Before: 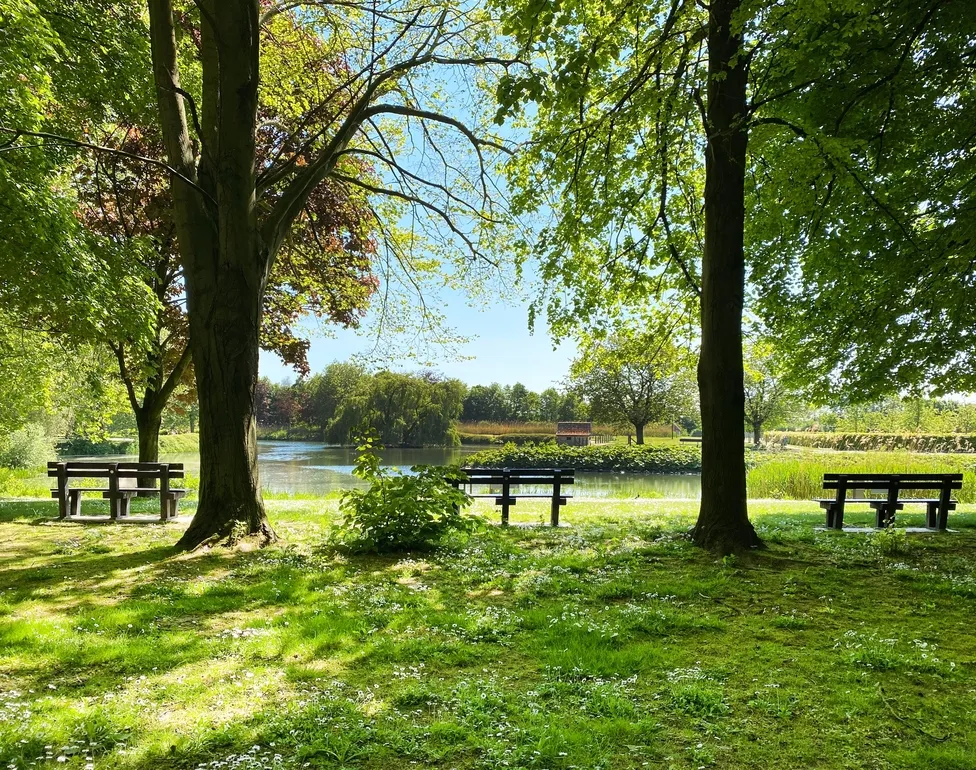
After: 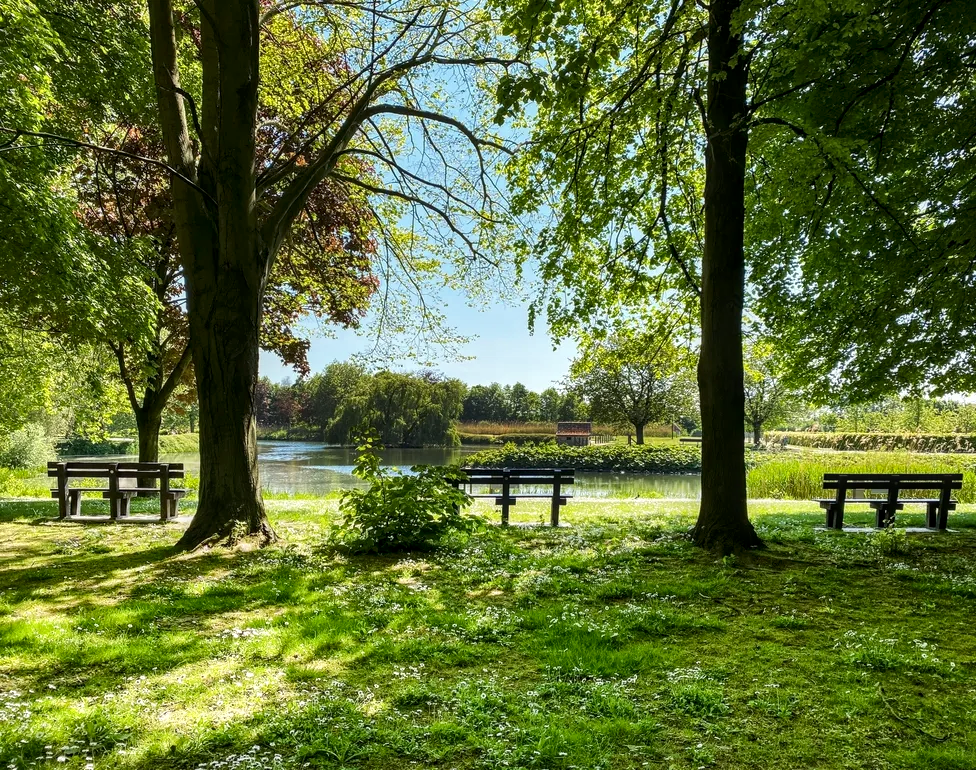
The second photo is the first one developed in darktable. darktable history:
contrast brightness saturation: brightness -0.09
local contrast: detail 130%
